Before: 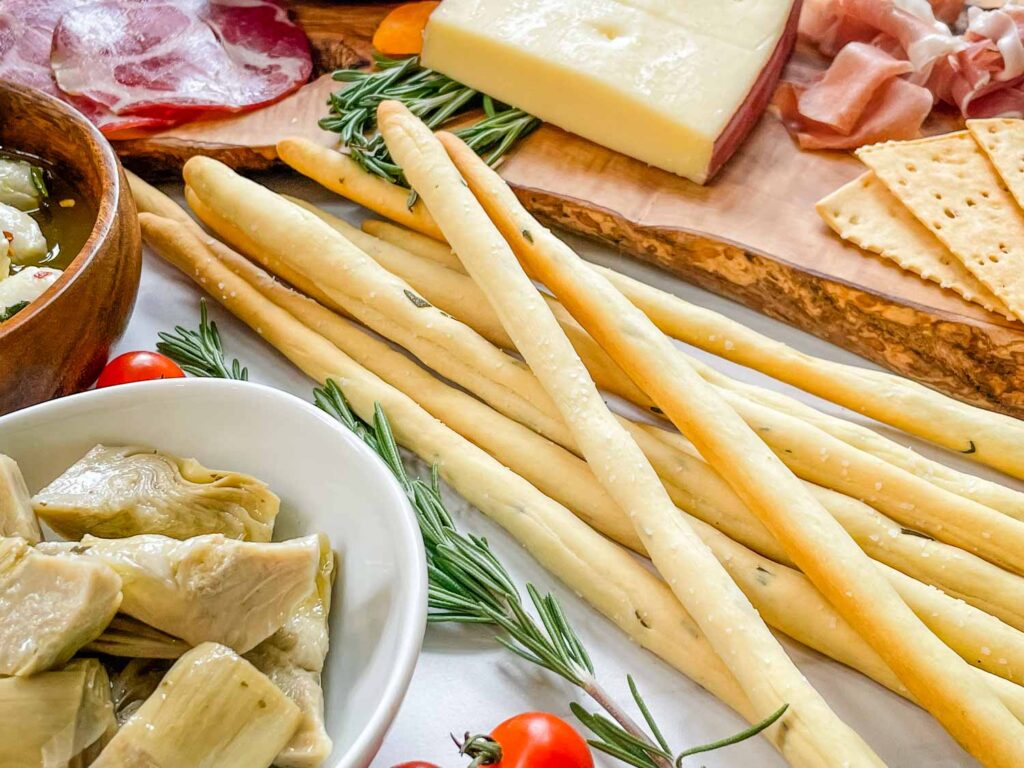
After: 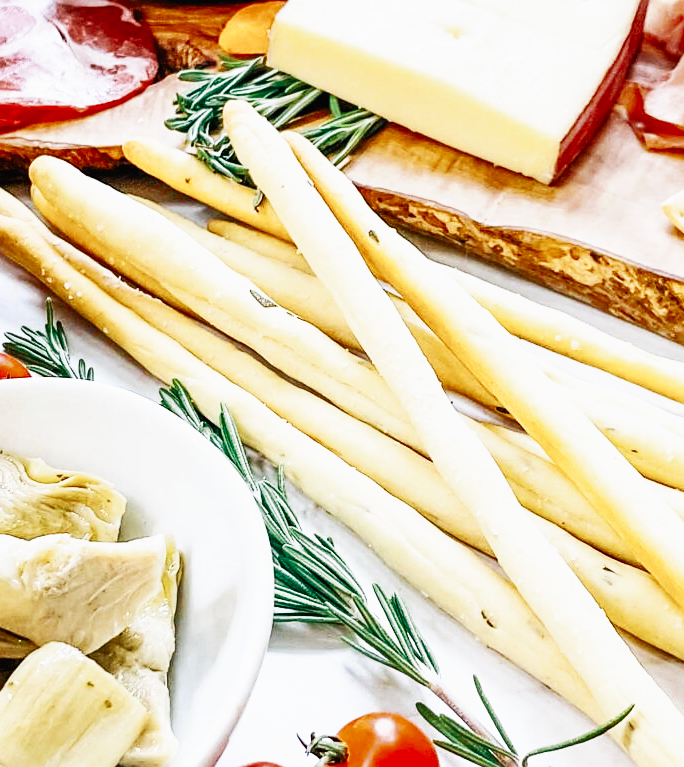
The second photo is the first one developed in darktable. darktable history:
crop and rotate: left 15.048%, right 18.124%
sharpen: radius 1.871, amount 0.408, threshold 1.265
contrast brightness saturation: contrast -0.019, brightness -0.011, saturation 0.026
color calibration: illuminant as shot in camera, x 0.358, y 0.373, temperature 4628.91 K
color zones: curves: ch0 [(0, 0.5) (0.125, 0.4) (0.25, 0.5) (0.375, 0.4) (0.5, 0.4) (0.625, 0.6) (0.75, 0.6) (0.875, 0.5)]; ch1 [(0, 0.35) (0.125, 0.45) (0.25, 0.35) (0.375, 0.35) (0.5, 0.35) (0.625, 0.35) (0.75, 0.45) (0.875, 0.35)]; ch2 [(0, 0.6) (0.125, 0.5) (0.25, 0.5) (0.375, 0.6) (0.5, 0.6) (0.625, 0.5) (0.75, 0.5) (0.875, 0.5)]
shadows and highlights: shadows 36.55, highlights -26.85, soften with gaussian
base curve: curves: ch0 [(0, 0) (0.007, 0.004) (0.027, 0.03) (0.046, 0.07) (0.207, 0.54) (0.442, 0.872) (0.673, 0.972) (1, 1)], preserve colors none
